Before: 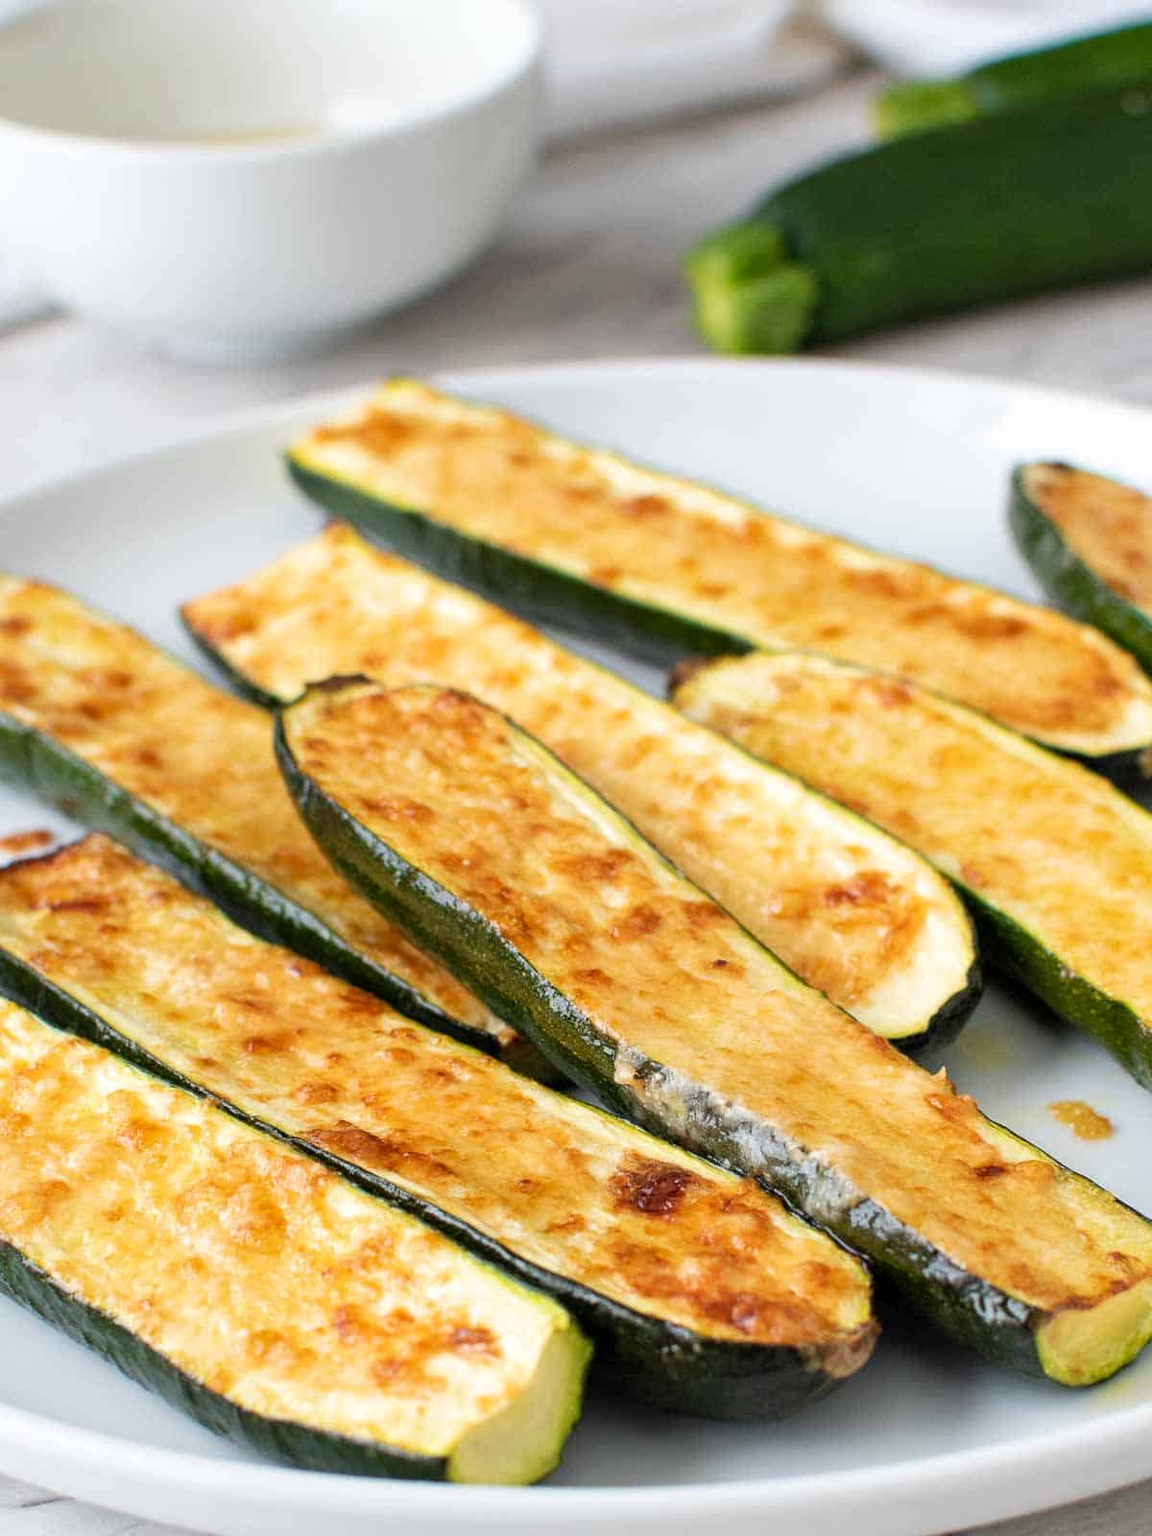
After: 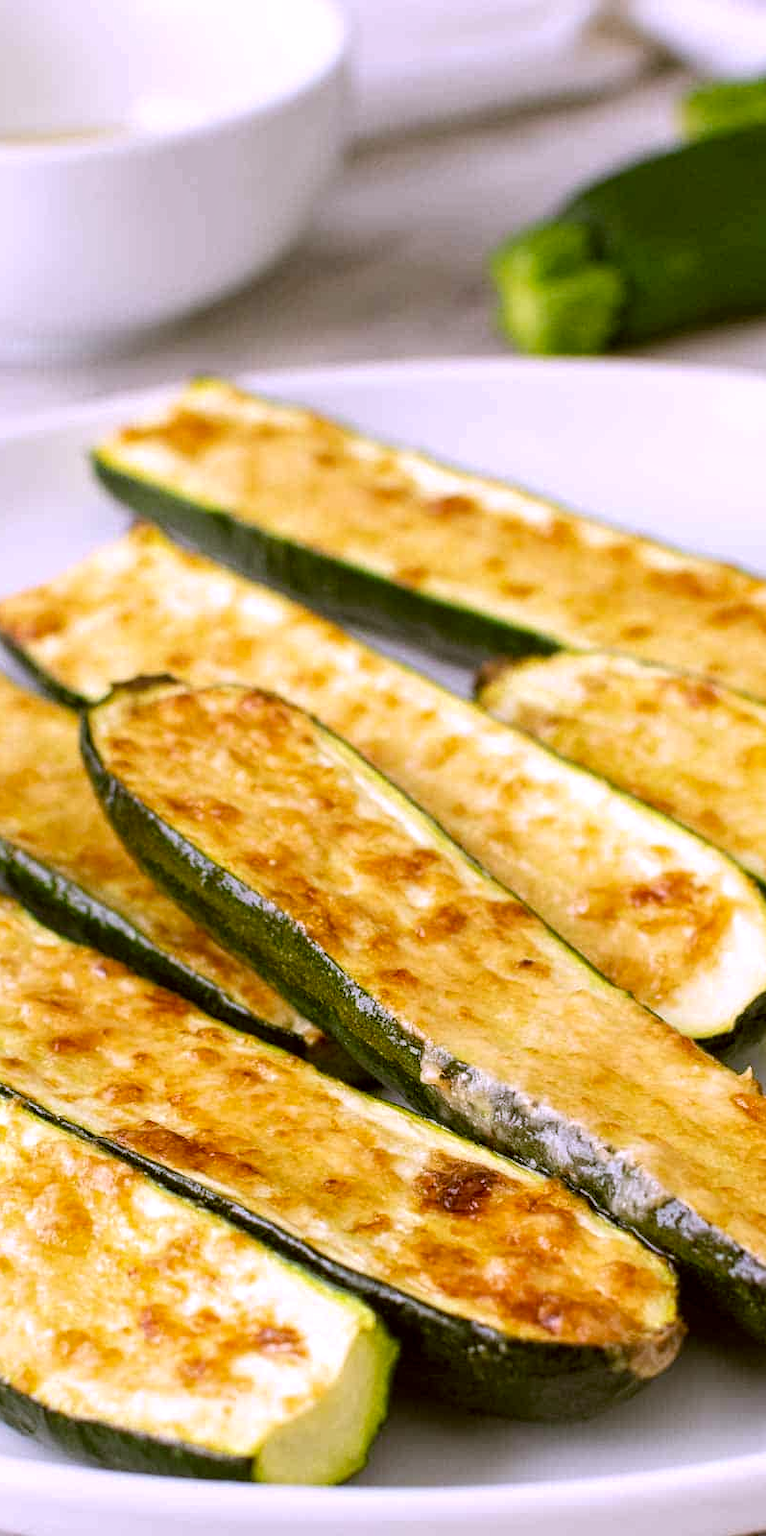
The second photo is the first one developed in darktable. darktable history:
sharpen: radius 2.883, amount 0.868, threshold 47.523
color calibration: illuminant as shot in camera, x 0.358, y 0.373, temperature 4628.91 K
white balance: red 0.948, green 1.02, blue 1.176
local contrast: highlights 100%, shadows 100%, detail 120%, midtone range 0.2
color correction: highlights a* 8.98, highlights b* 15.09, shadows a* -0.49, shadows b* 26.52
crop: left 16.899%, right 16.556%
